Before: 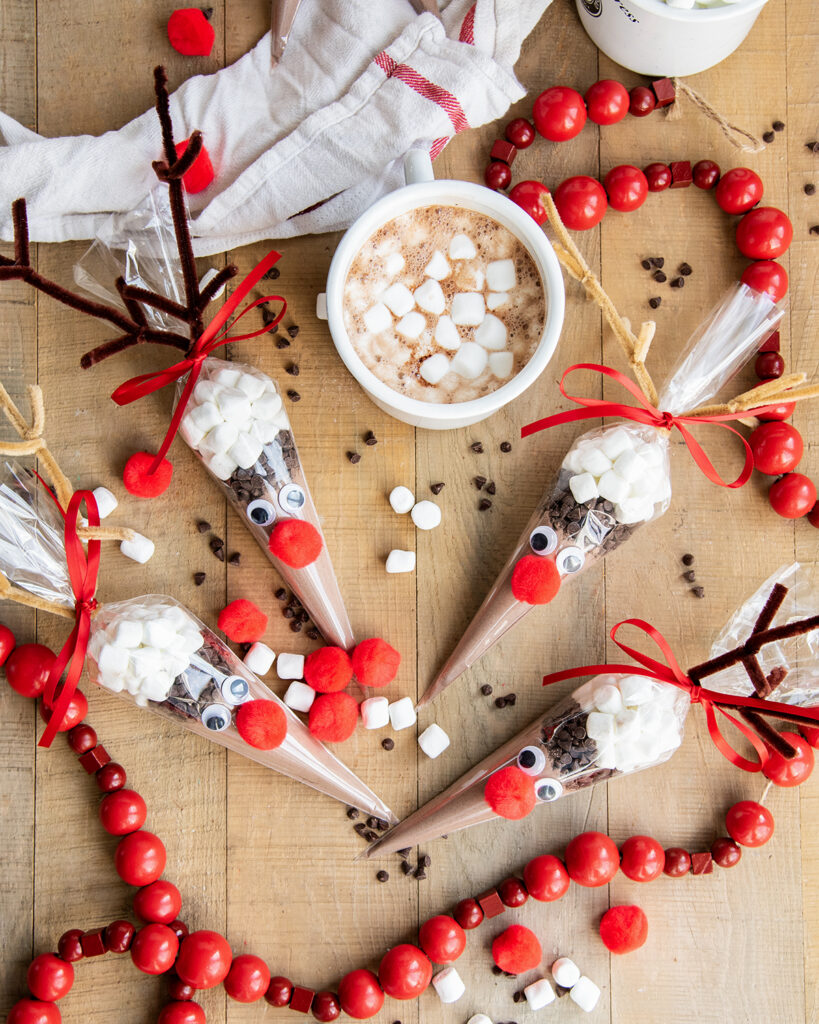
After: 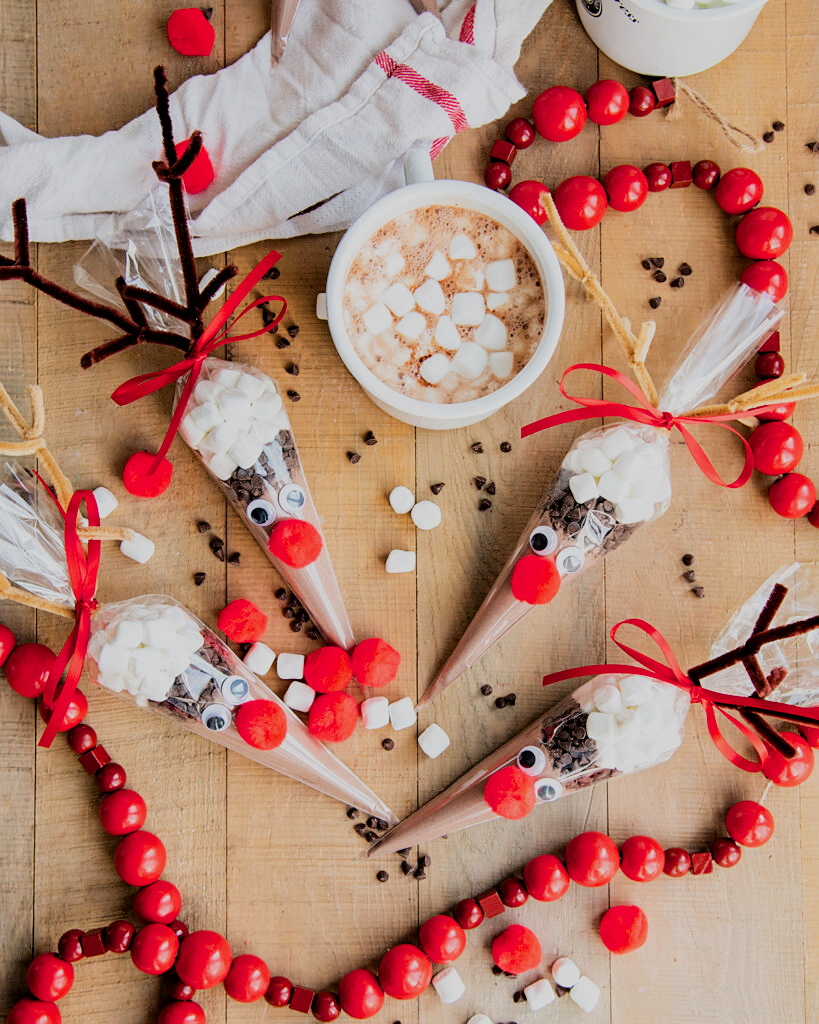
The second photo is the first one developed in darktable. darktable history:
sharpen: amount 0.2
filmic rgb: black relative exposure -7.65 EV, white relative exposure 4.56 EV, hardness 3.61, contrast 1.05
